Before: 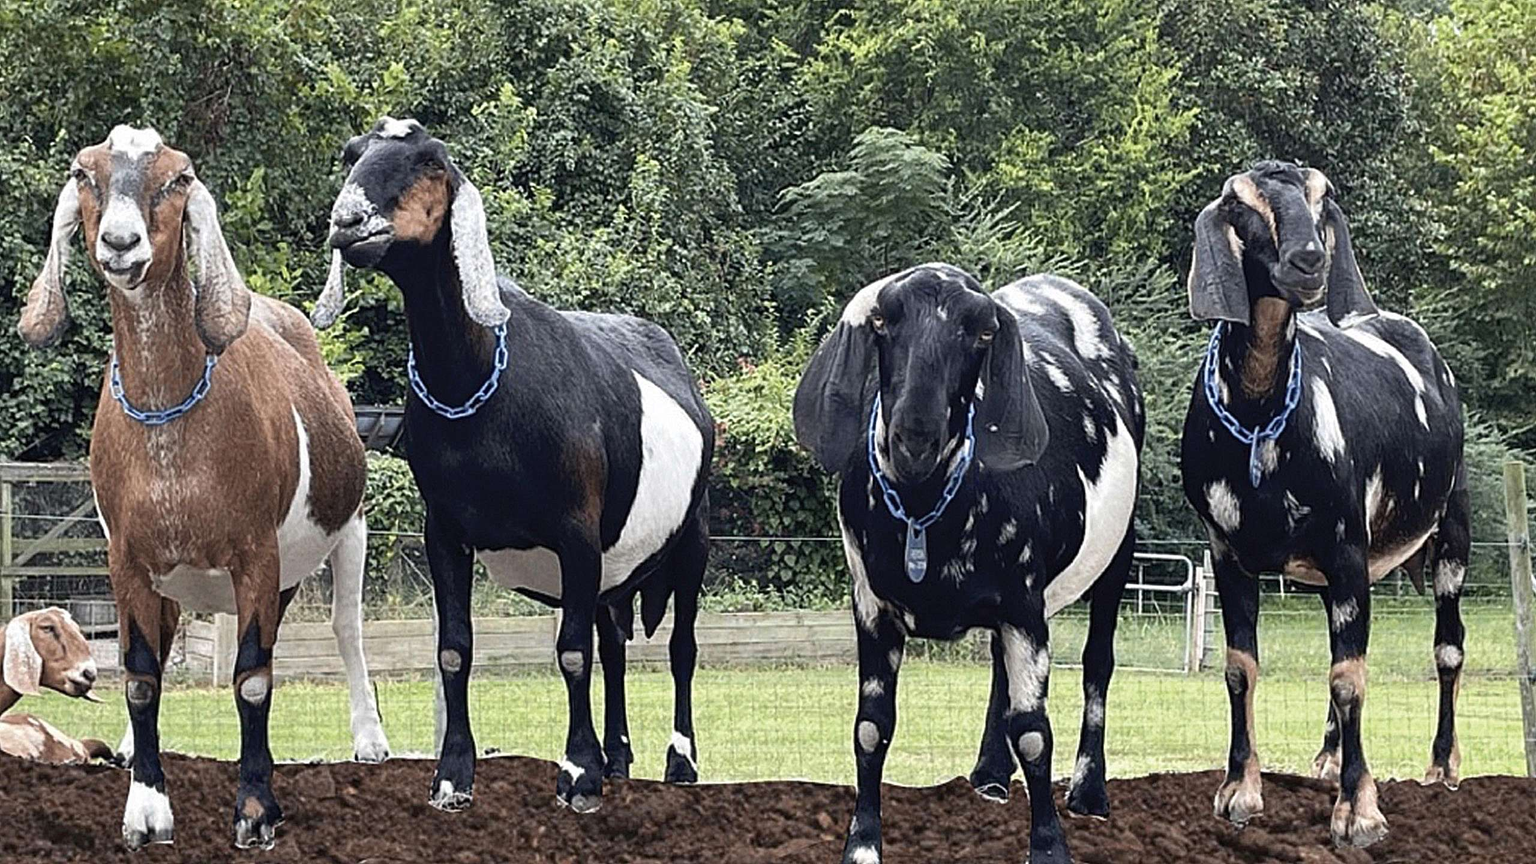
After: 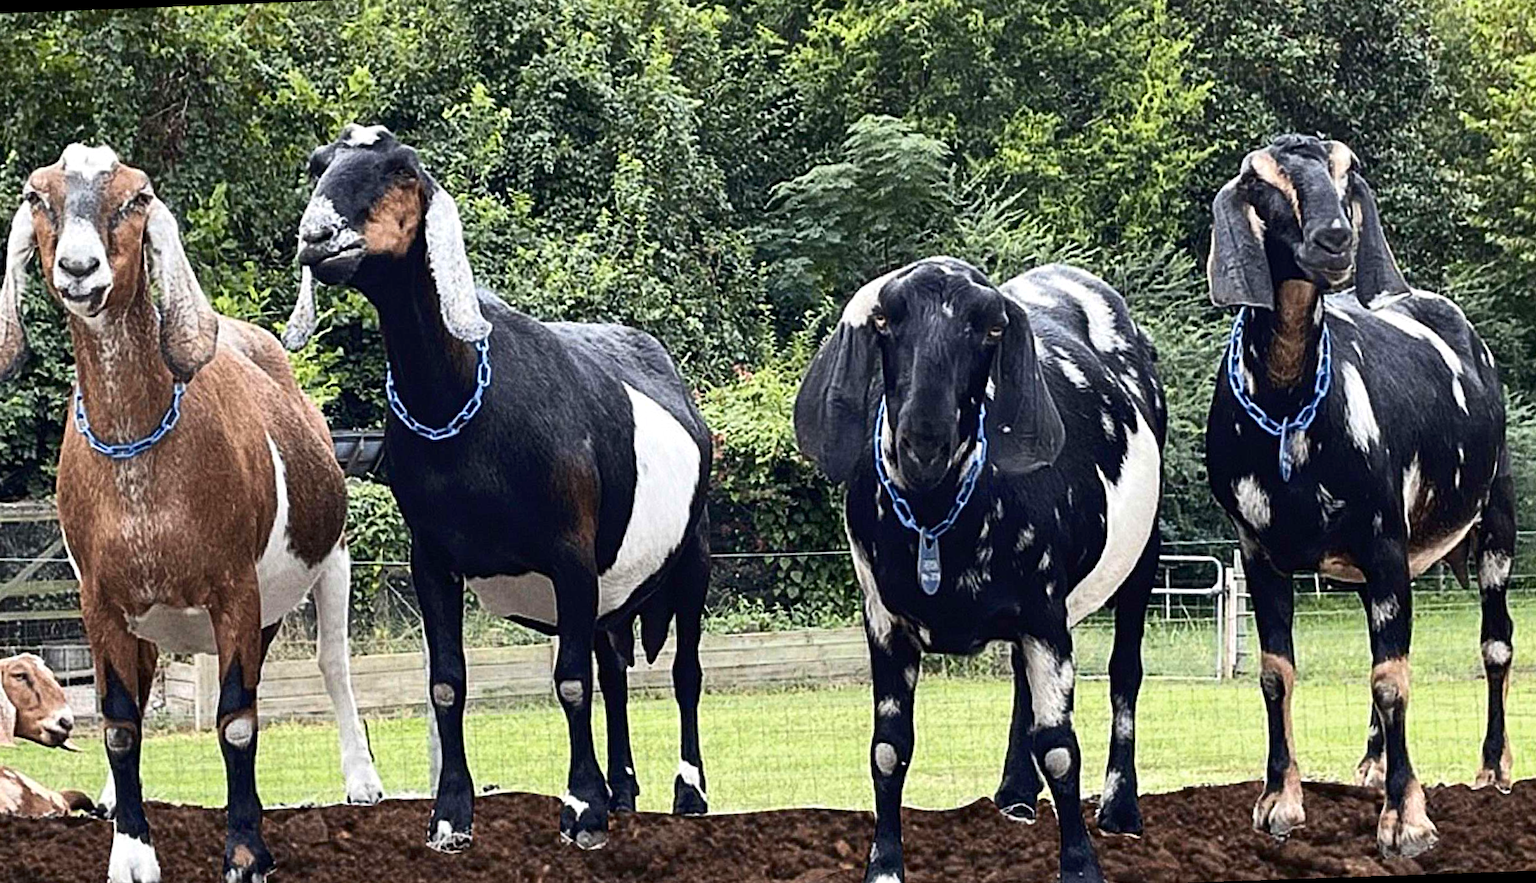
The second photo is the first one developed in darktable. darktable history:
local contrast: mode bilateral grid, contrast 100, coarseness 100, detail 108%, midtone range 0.2
contrast brightness saturation: contrast 0.18, saturation 0.3
rotate and perspective: rotation -2.12°, lens shift (vertical) 0.009, lens shift (horizontal) -0.008, automatic cropping original format, crop left 0.036, crop right 0.964, crop top 0.05, crop bottom 0.959
tone equalizer: on, module defaults
